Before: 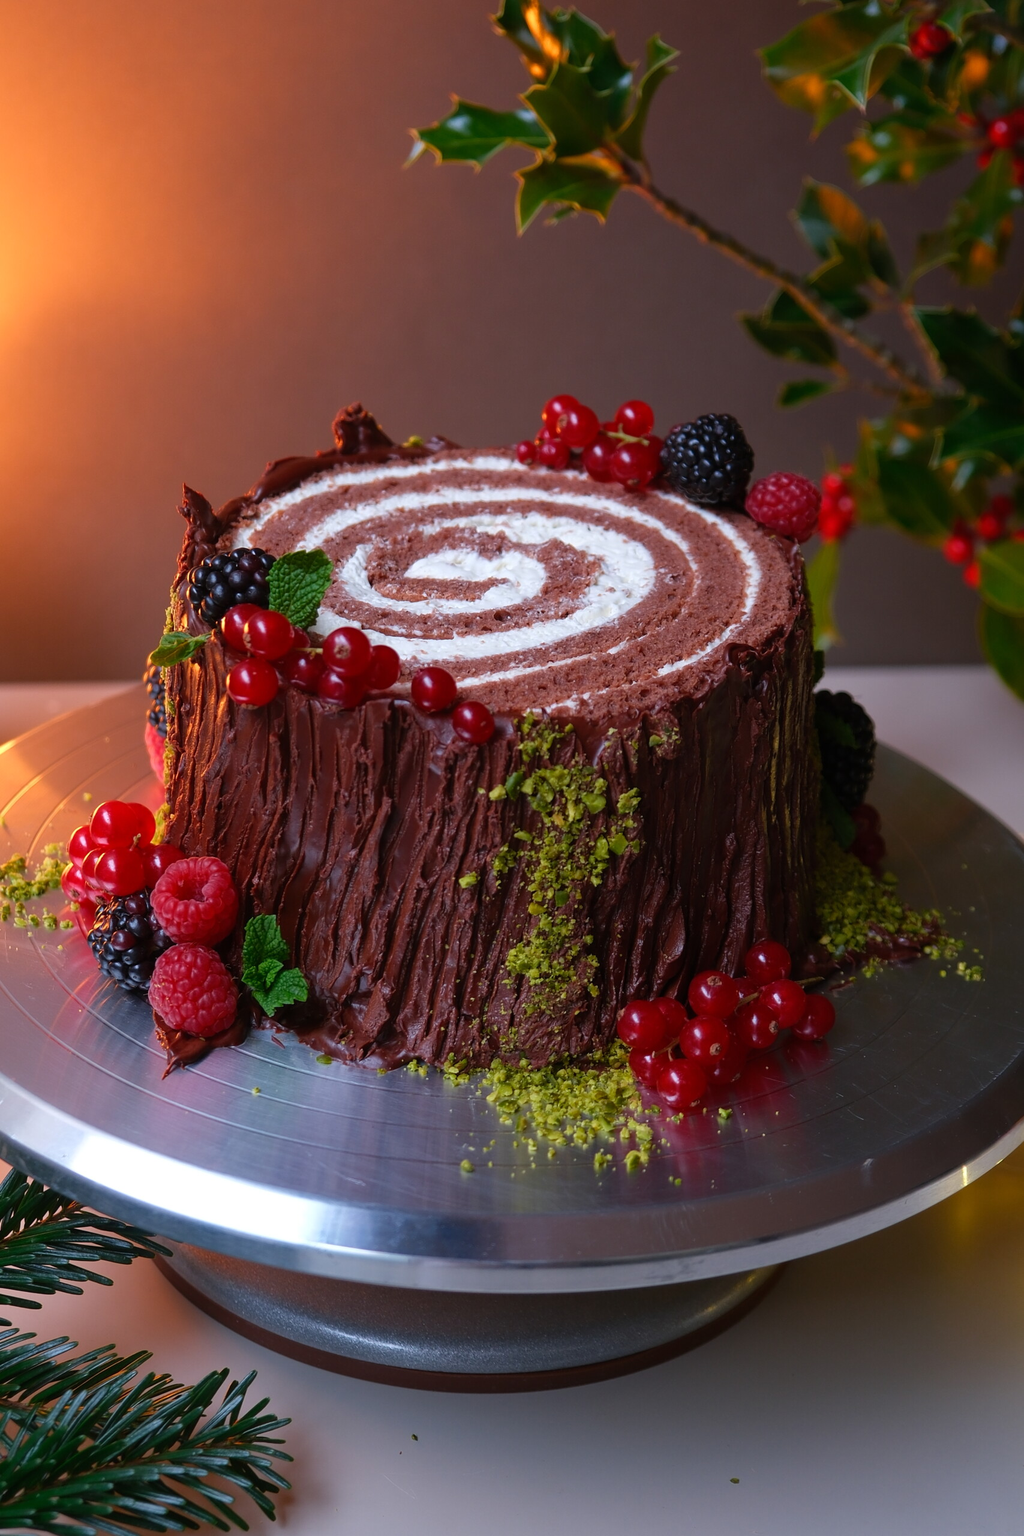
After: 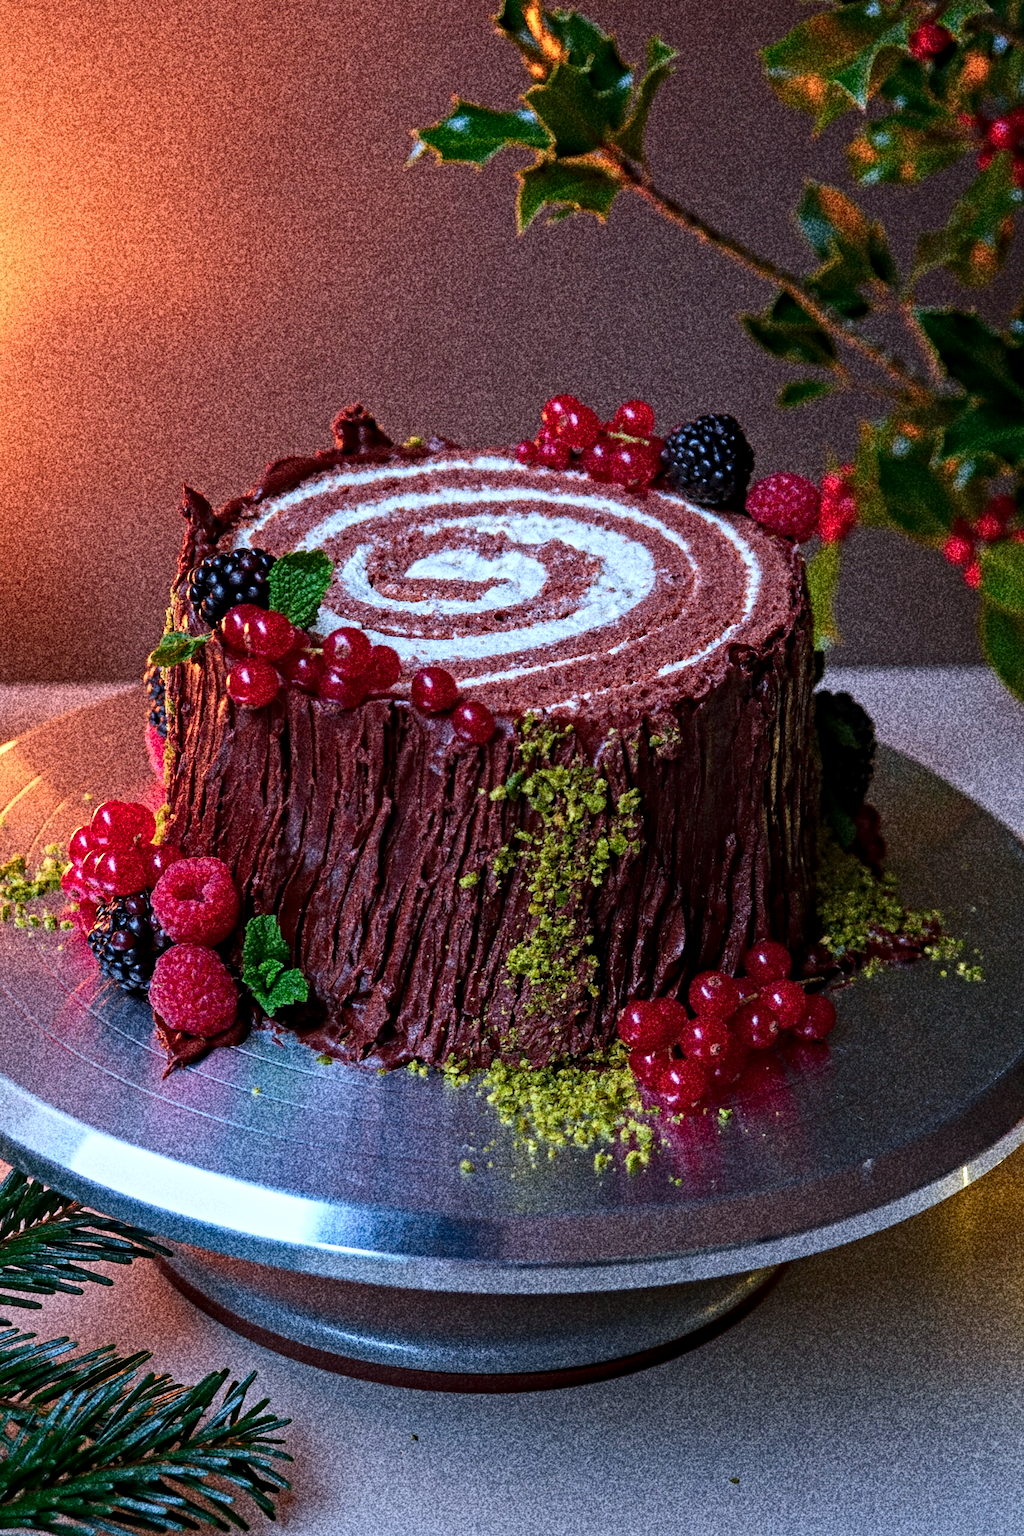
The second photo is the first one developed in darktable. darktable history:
local contrast: detail 130%
contrast equalizer: y [[0.5, 0.5, 0.501, 0.63, 0.504, 0.5], [0.5 ×6], [0.5 ×6], [0 ×6], [0 ×6]]
color calibration: output R [0.972, 0.068, -0.094, 0], output G [-0.178, 1.216, -0.086, 0], output B [0.095, -0.136, 0.98, 0], illuminant custom, x 0.371, y 0.381, temperature 4283.16 K
grain: coarseness 30.02 ISO, strength 100%
